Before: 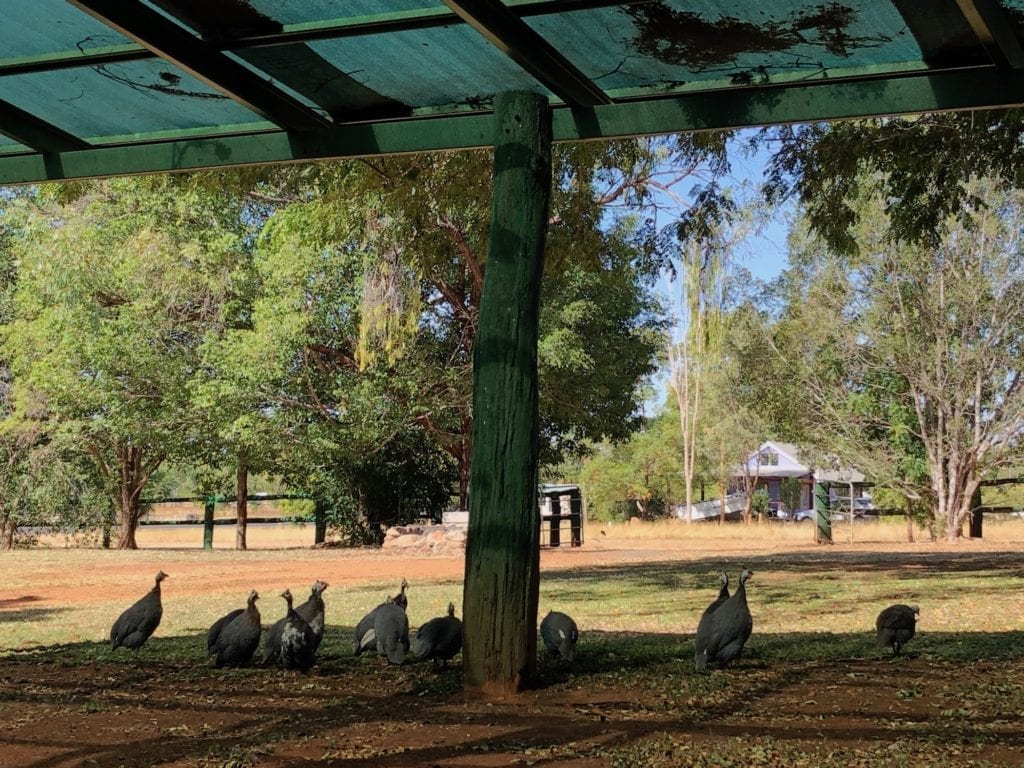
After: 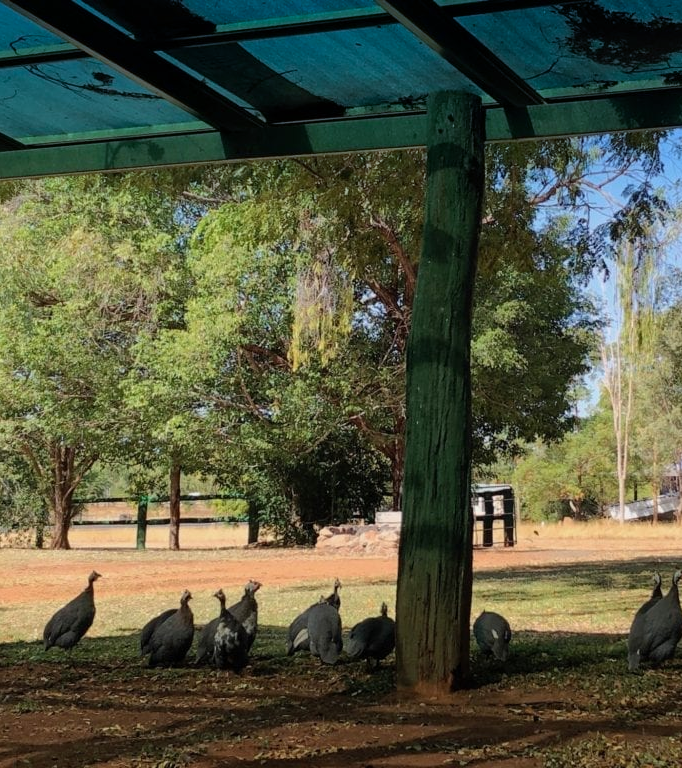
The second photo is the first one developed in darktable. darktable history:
crop and rotate: left 6.617%, right 26.717%
graduated density: density 2.02 EV, hardness 44%, rotation 0.374°, offset 8.21, hue 208.8°, saturation 97%
